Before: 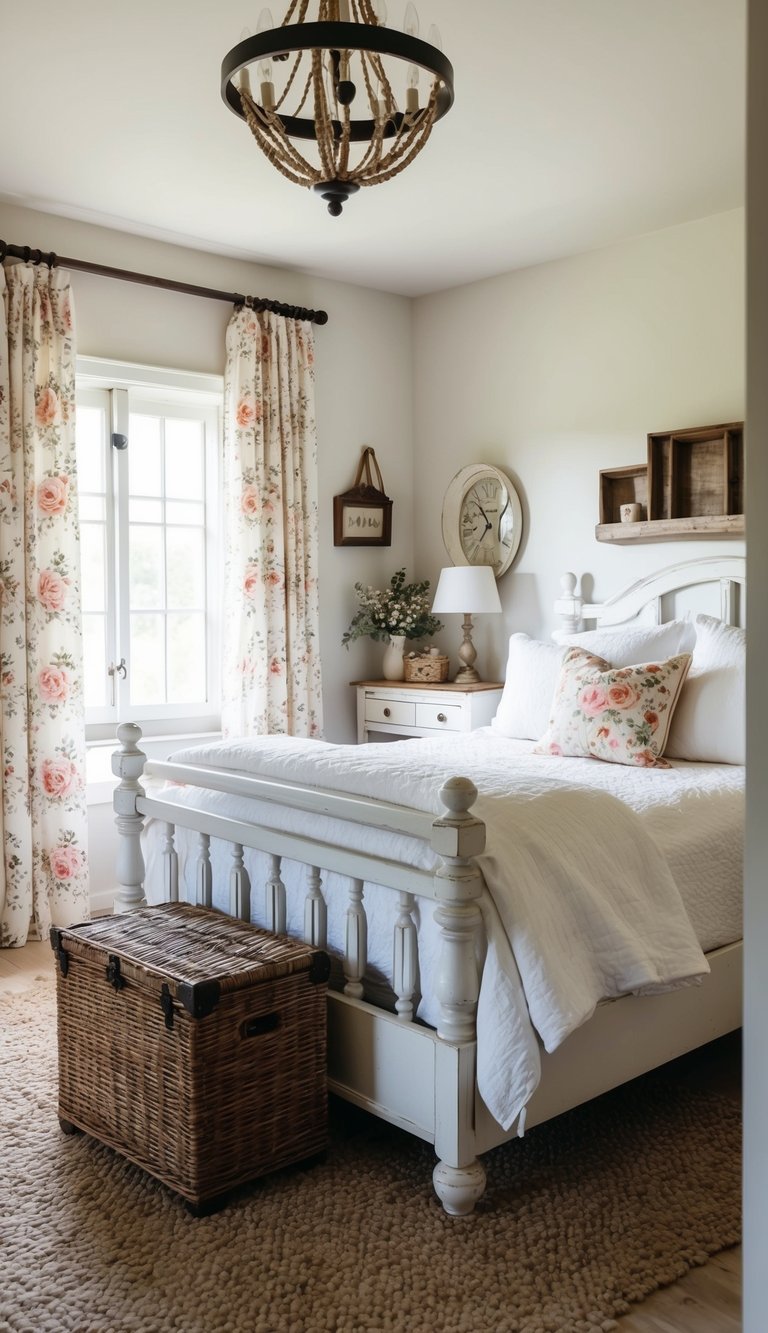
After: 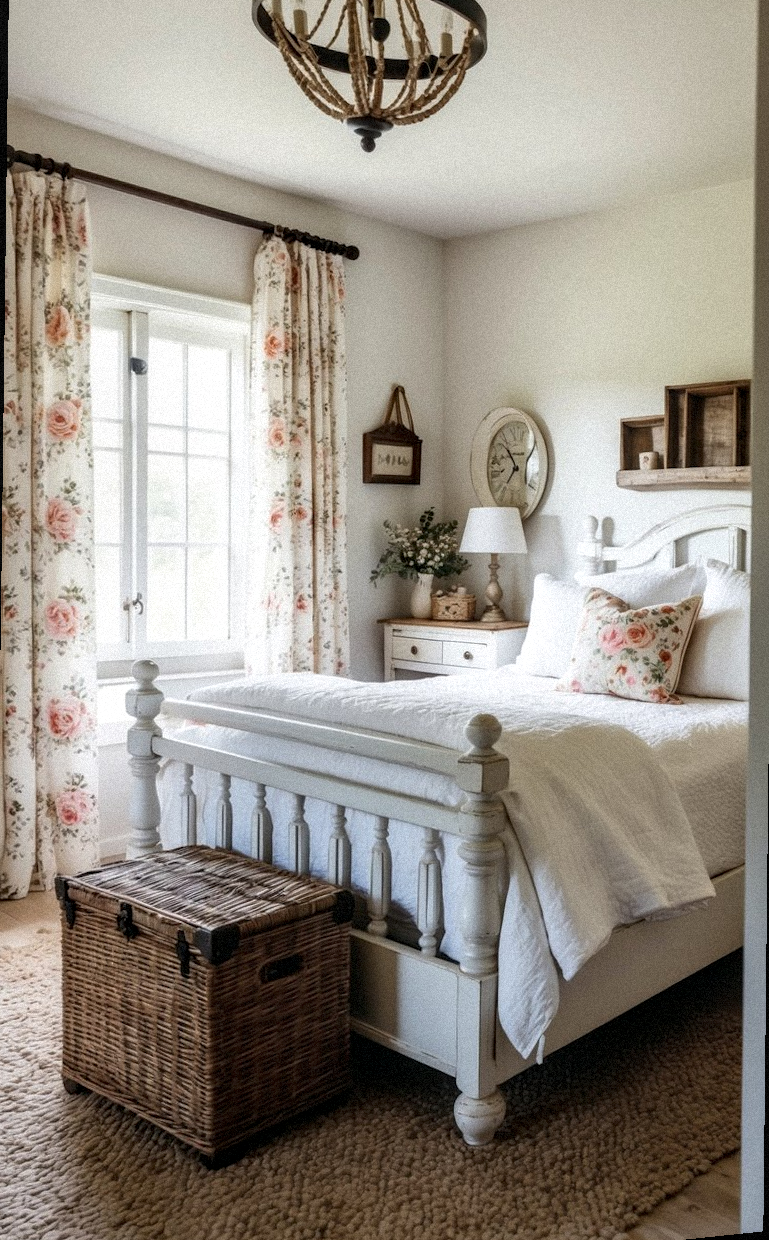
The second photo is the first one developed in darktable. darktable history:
rotate and perspective: rotation 0.679°, lens shift (horizontal) 0.136, crop left 0.009, crop right 0.991, crop top 0.078, crop bottom 0.95
local contrast: detail 130%
grain: mid-tones bias 0%
